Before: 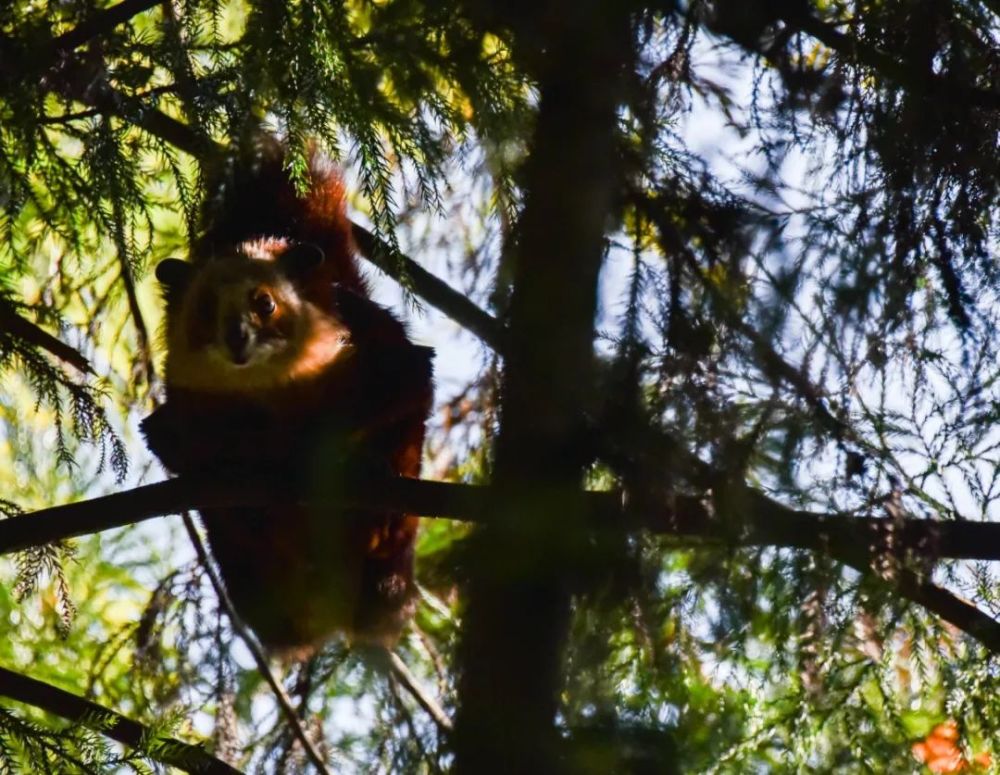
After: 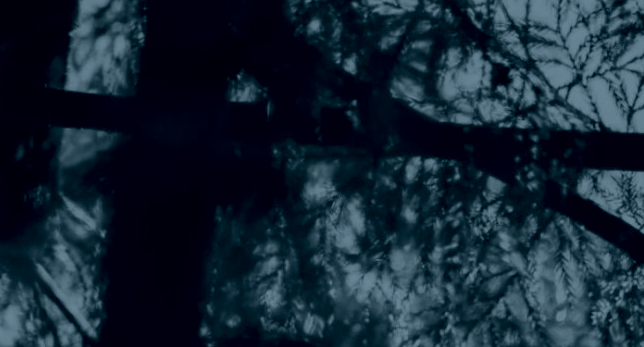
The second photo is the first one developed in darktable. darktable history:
colorize: hue 194.4°, saturation 29%, source mix 61.75%, lightness 3.98%, version 1
crop and rotate: left 35.509%, top 50.238%, bottom 4.934%
color calibration: illuminant as shot in camera, x 0.442, y 0.413, temperature 2903.13 K
